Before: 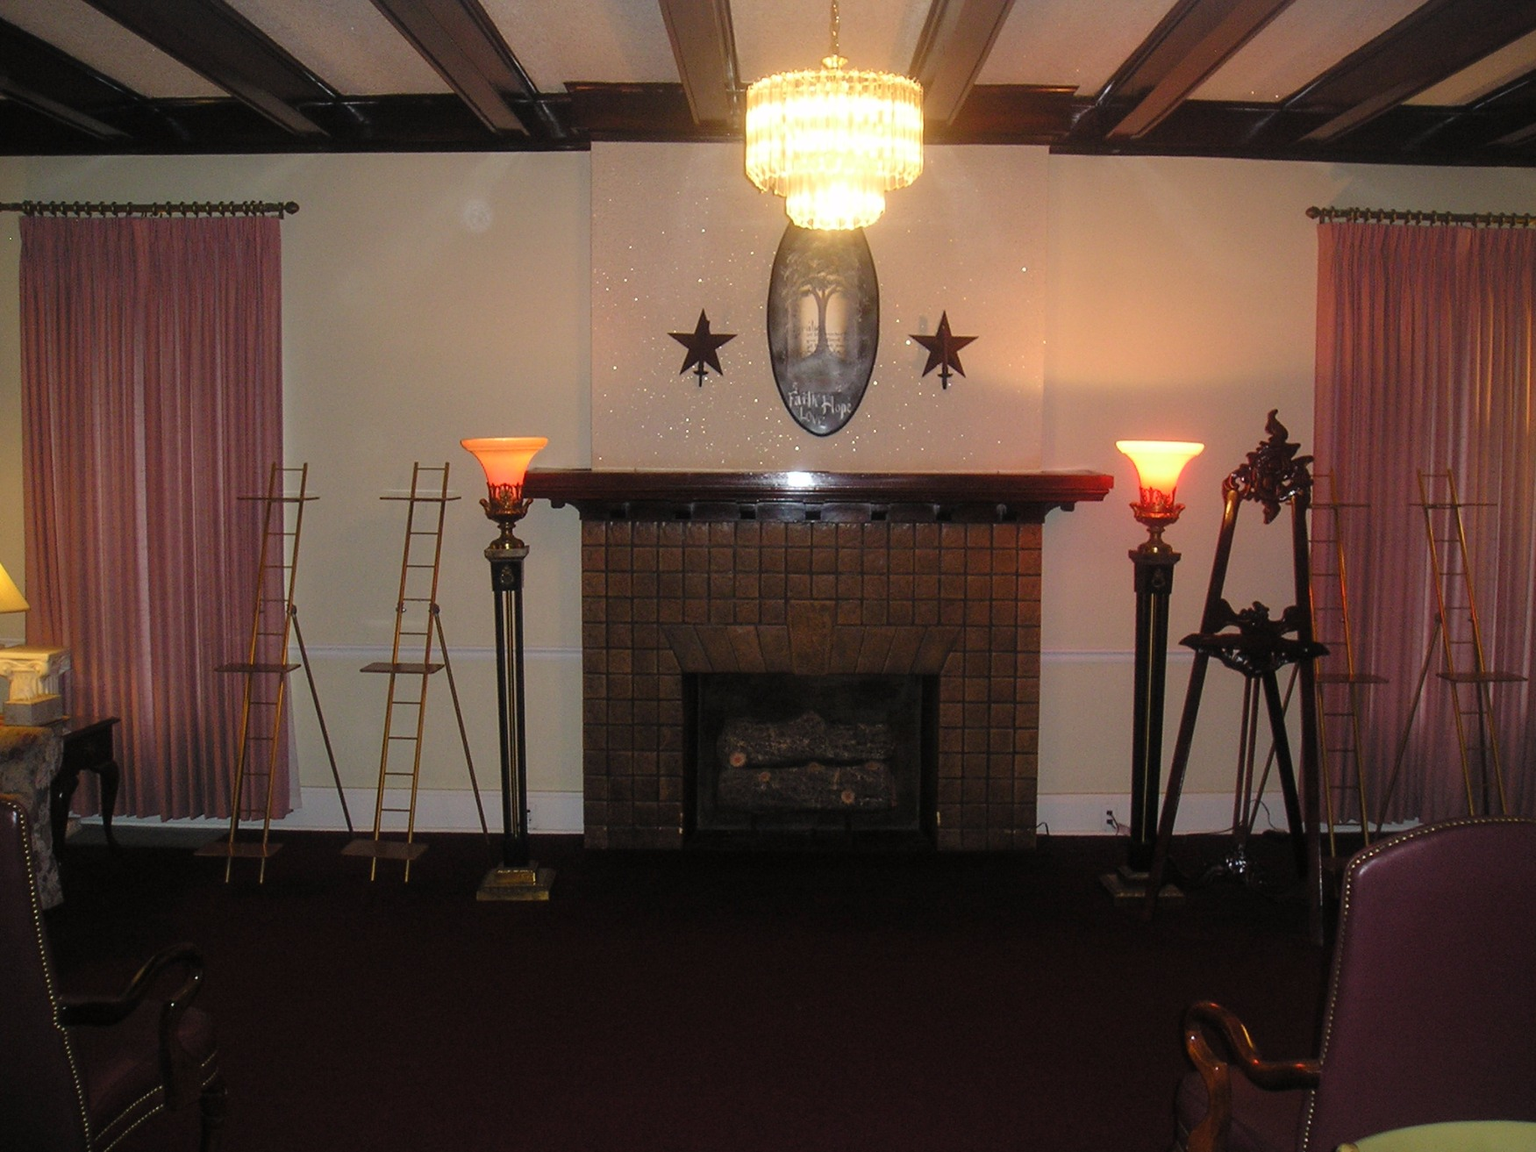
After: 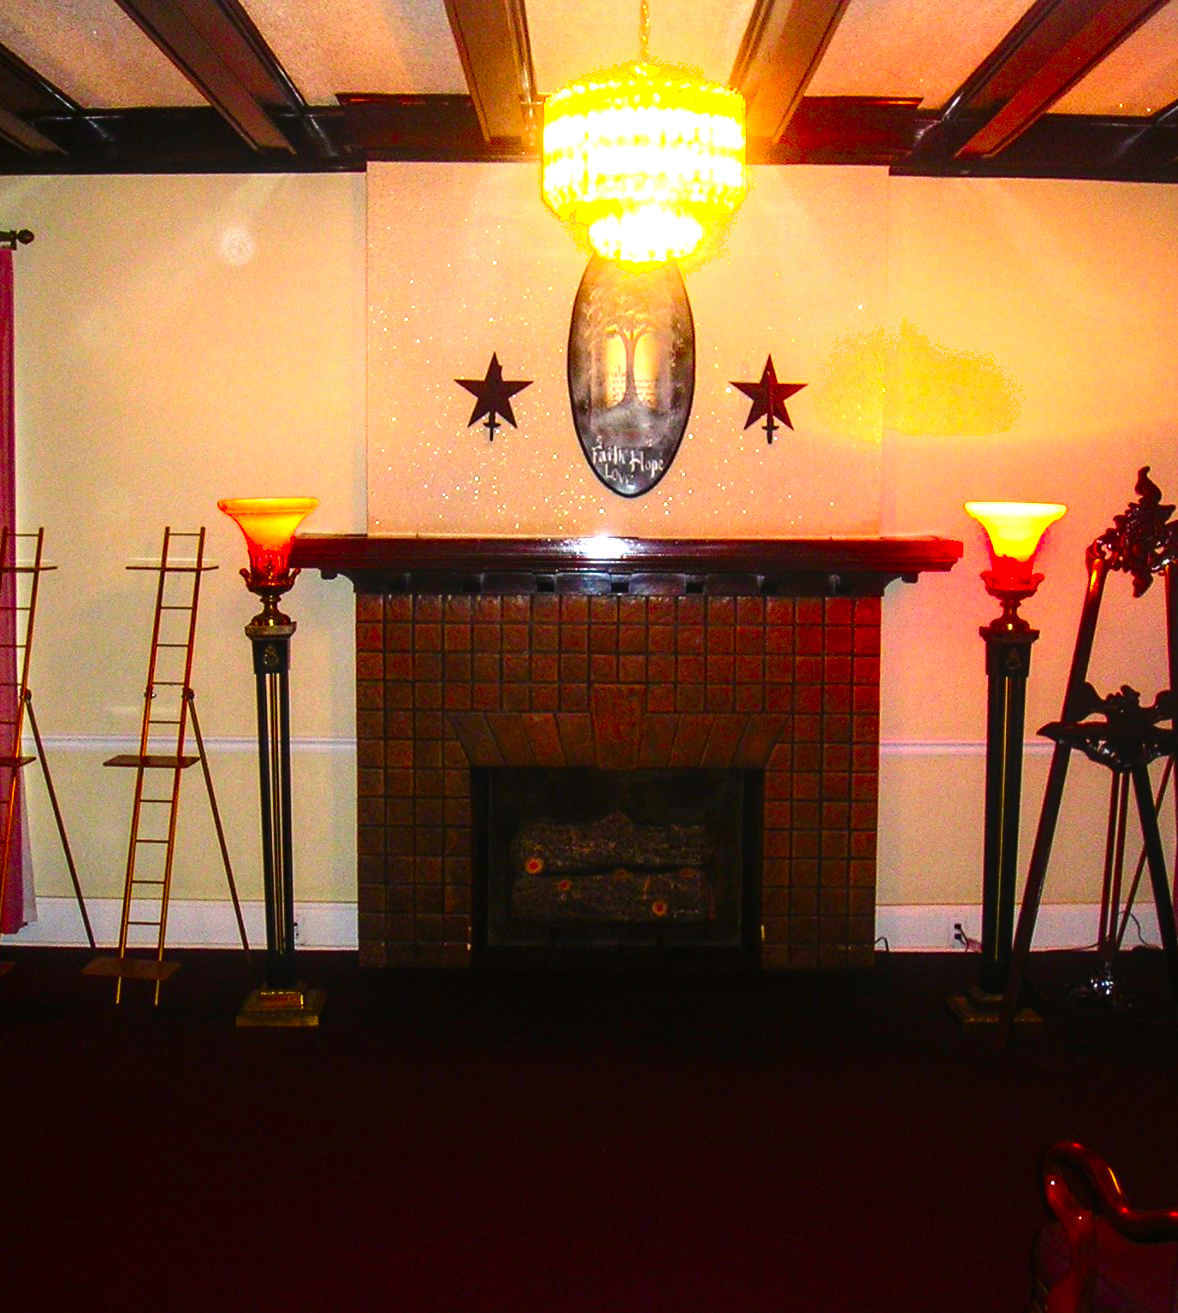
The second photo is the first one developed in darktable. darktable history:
contrast brightness saturation: contrast 0.259, brightness 0.01, saturation 0.884
shadows and highlights: shadows -23.73, highlights 48.41, soften with gaussian
levels: levels [0, 0.352, 0.703]
exposure: exposure -0.46 EV, compensate highlight preservation false
color balance rgb: perceptual saturation grading › global saturation 0.452%, perceptual brilliance grading › mid-tones 9.151%, perceptual brilliance grading › shadows 15.221%, global vibrance 16.741%, saturation formula JzAzBz (2021)
local contrast: on, module defaults
crop and rotate: left 17.578%, right 15.116%
